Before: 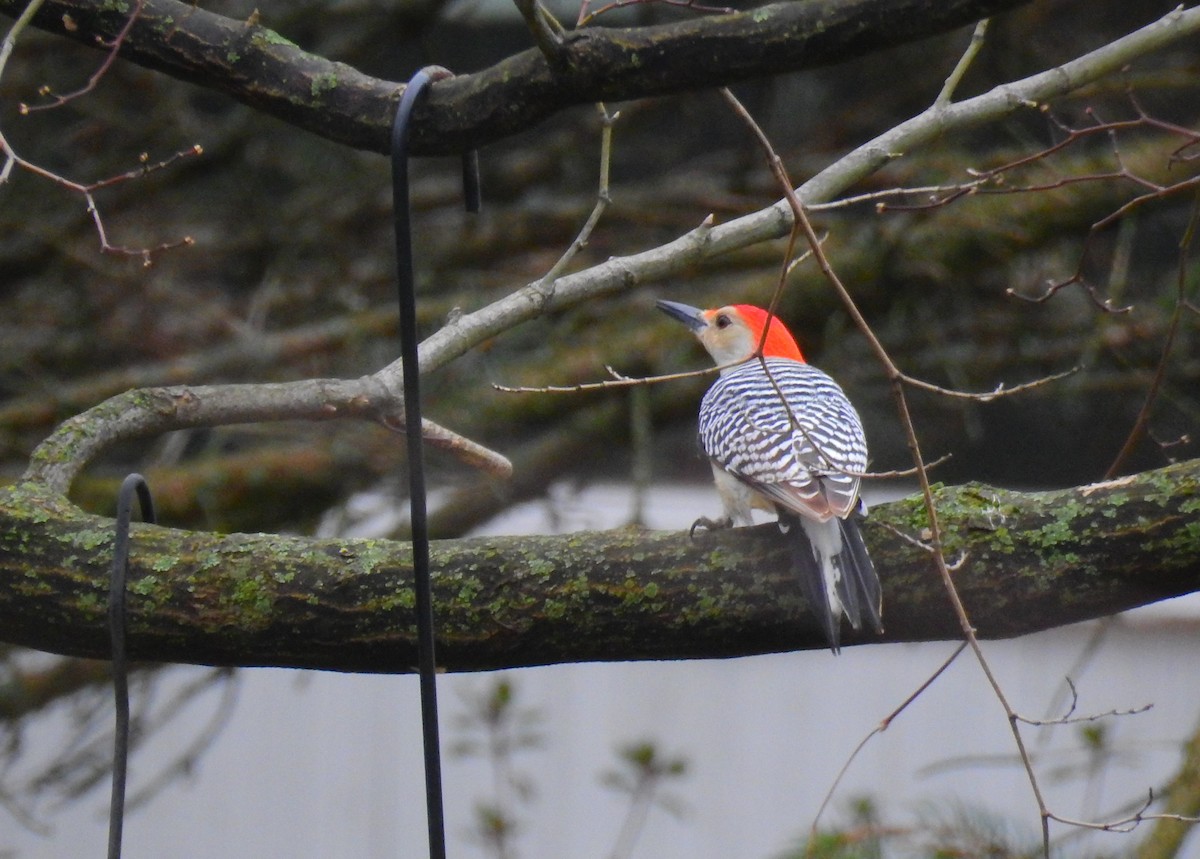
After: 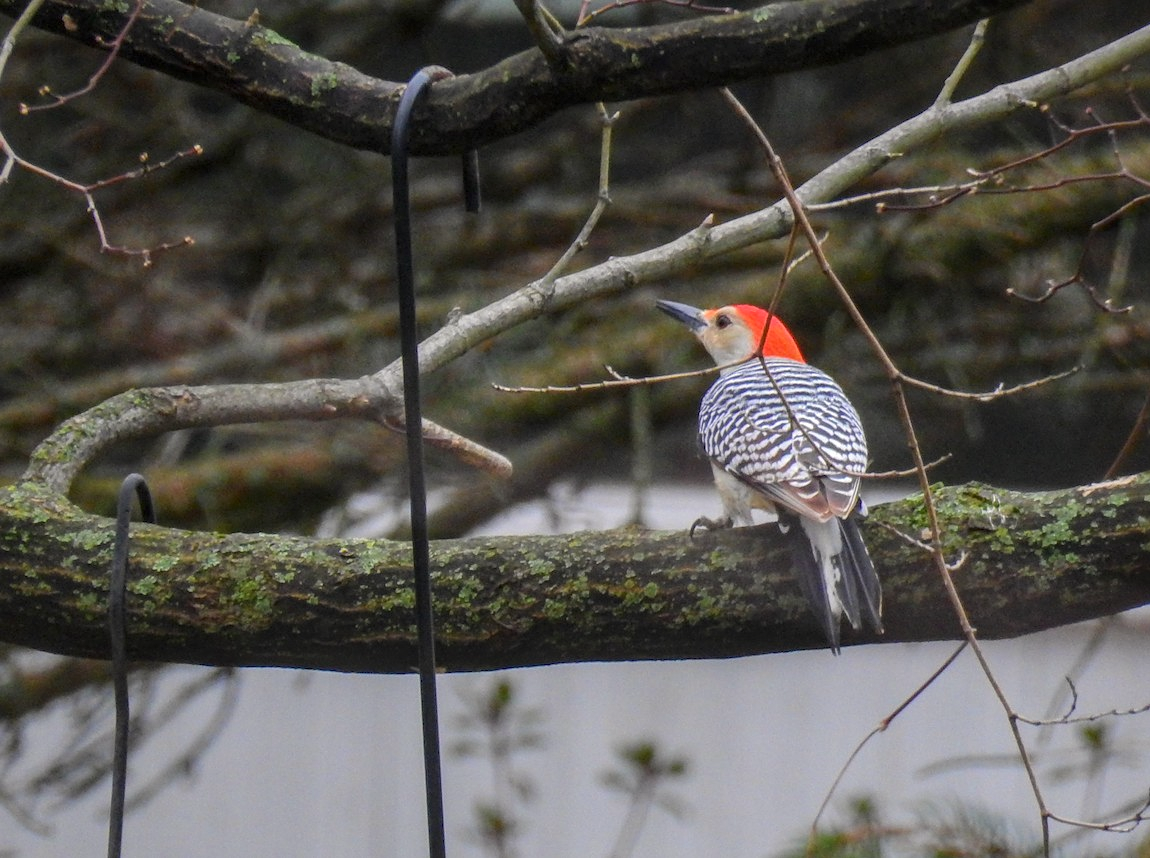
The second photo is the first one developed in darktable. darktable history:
crop: right 4.126%, bottom 0.031%
white balance: red 1.009, blue 0.985
local contrast: highlights 0%, shadows 0%, detail 133%
sharpen: amount 0.2
